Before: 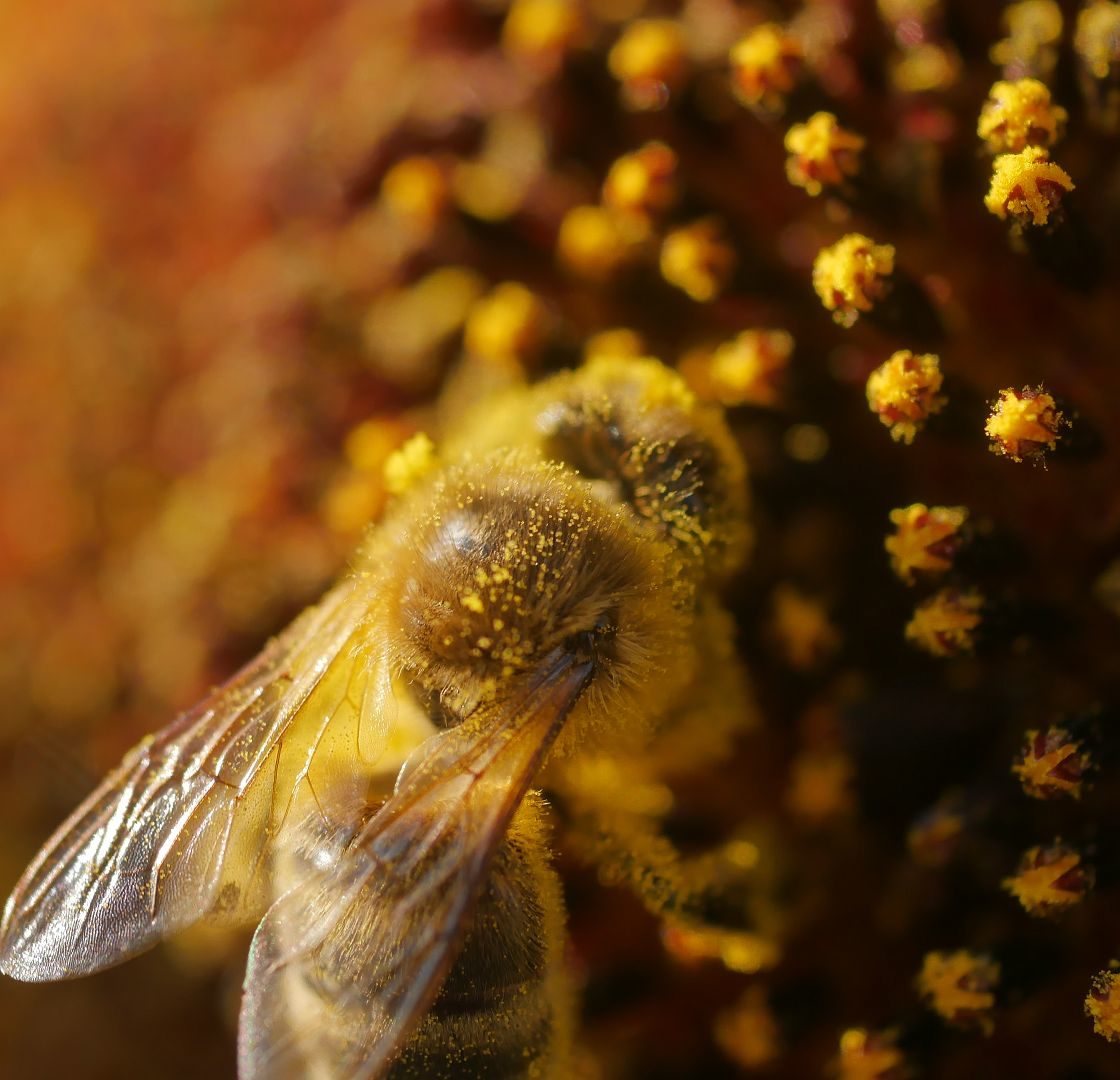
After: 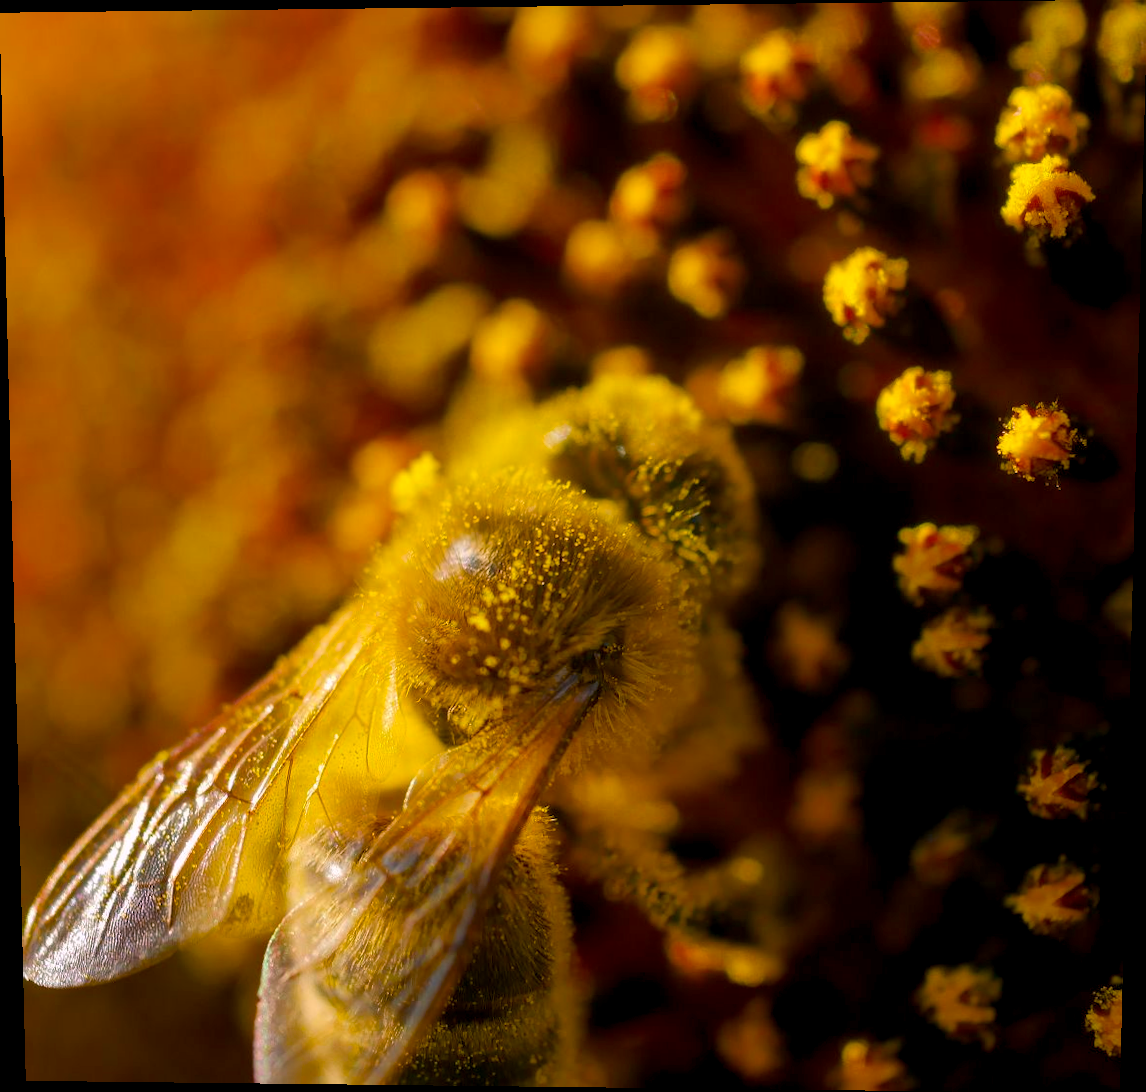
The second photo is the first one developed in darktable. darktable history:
color balance rgb: shadows lift › chroma 2%, shadows lift › hue 217.2°, power › chroma 0.25%, power › hue 60°, highlights gain › chroma 1.5%, highlights gain › hue 309.6°, global offset › luminance -0.5%, perceptual saturation grading › global saturation 15%, global vibrance 20%
rotate and perspective: lens shift (vertical) 0.048, lens shift (horizontal) -0.024, automatic cropping off
color balance: output saturation 120%
